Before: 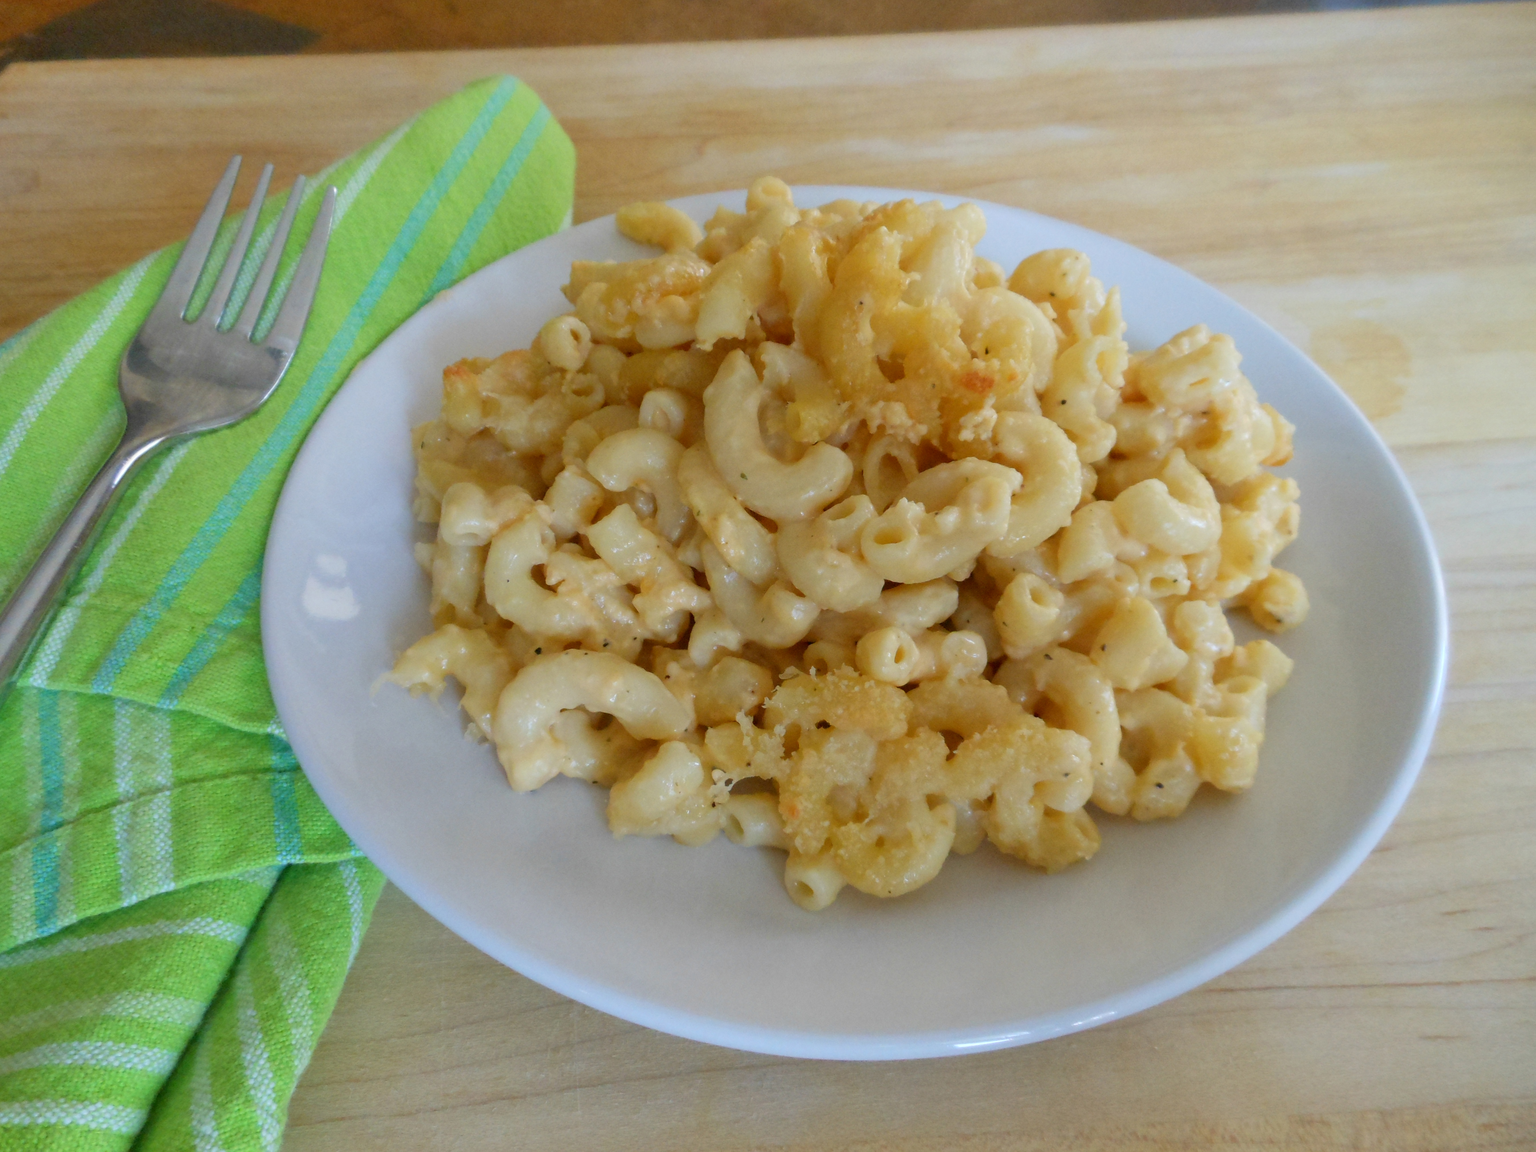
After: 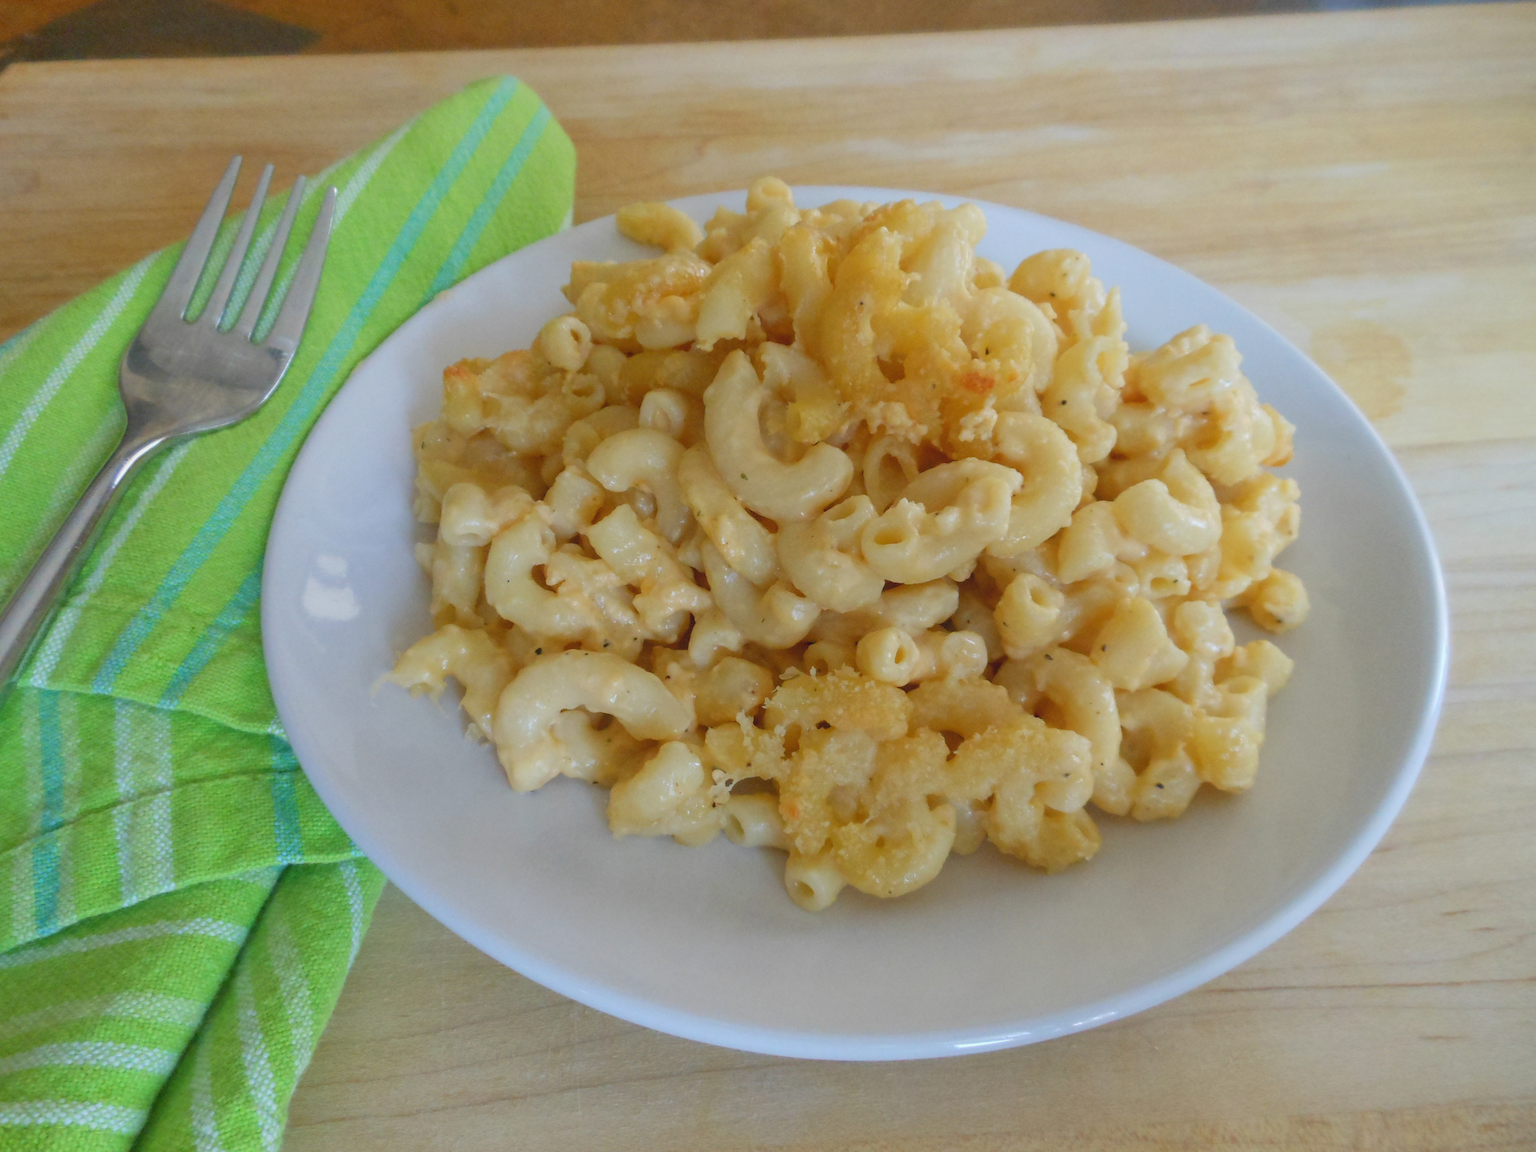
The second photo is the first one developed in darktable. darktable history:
local contrast: highlights 46%, shadows 2%, detail 98%
